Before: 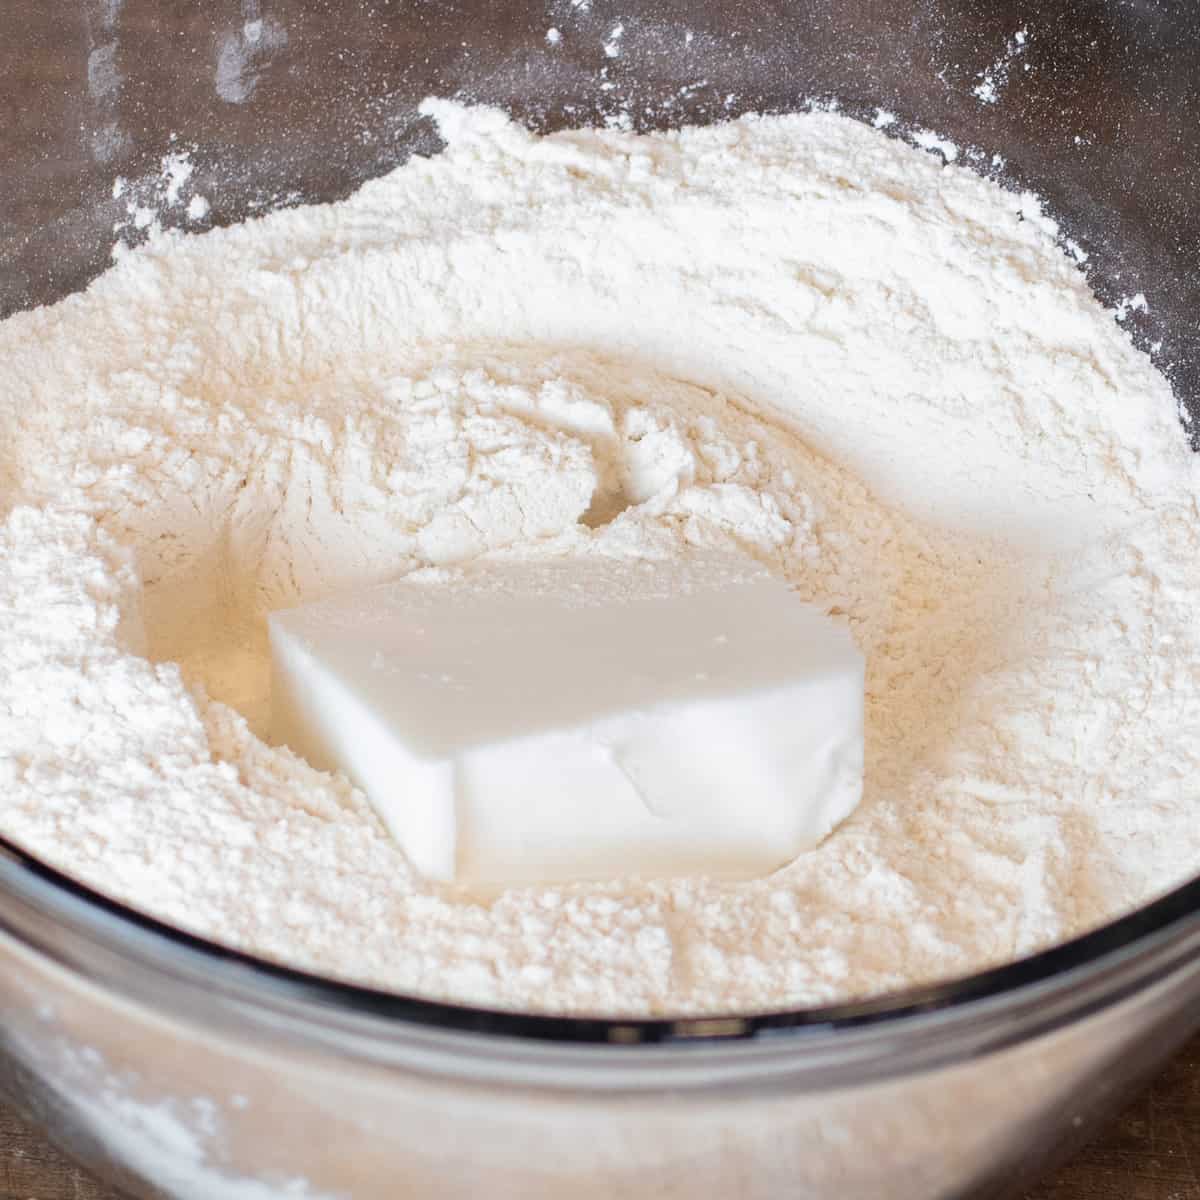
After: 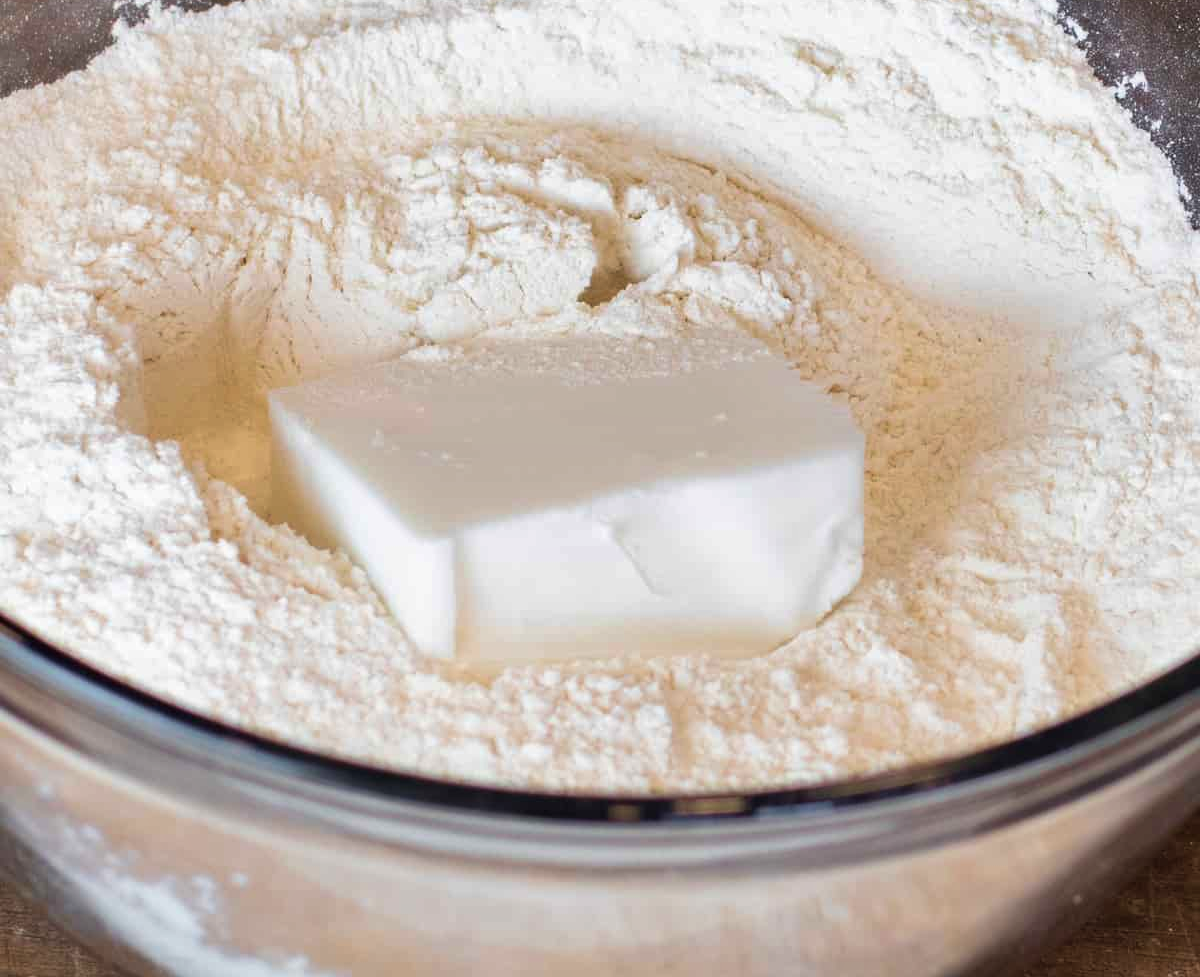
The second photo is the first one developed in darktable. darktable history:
crop and rotate: top 18.507%
velvia: strength 27%
shadows and highlights: shadows 49, highlights -41, soften with gaussian
